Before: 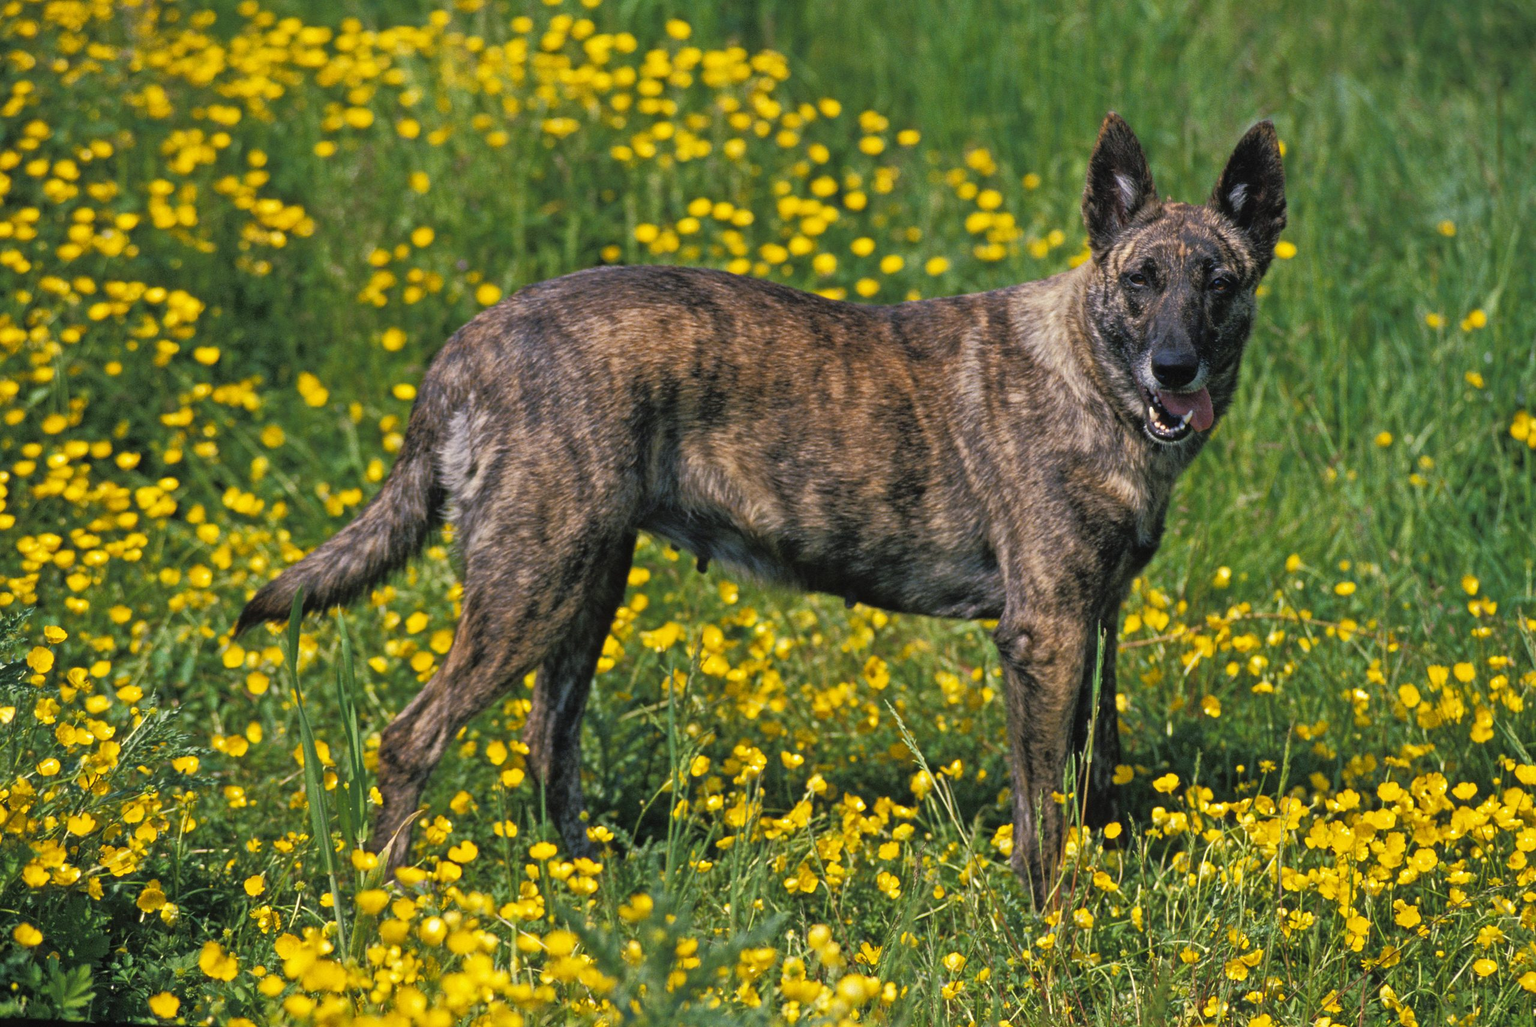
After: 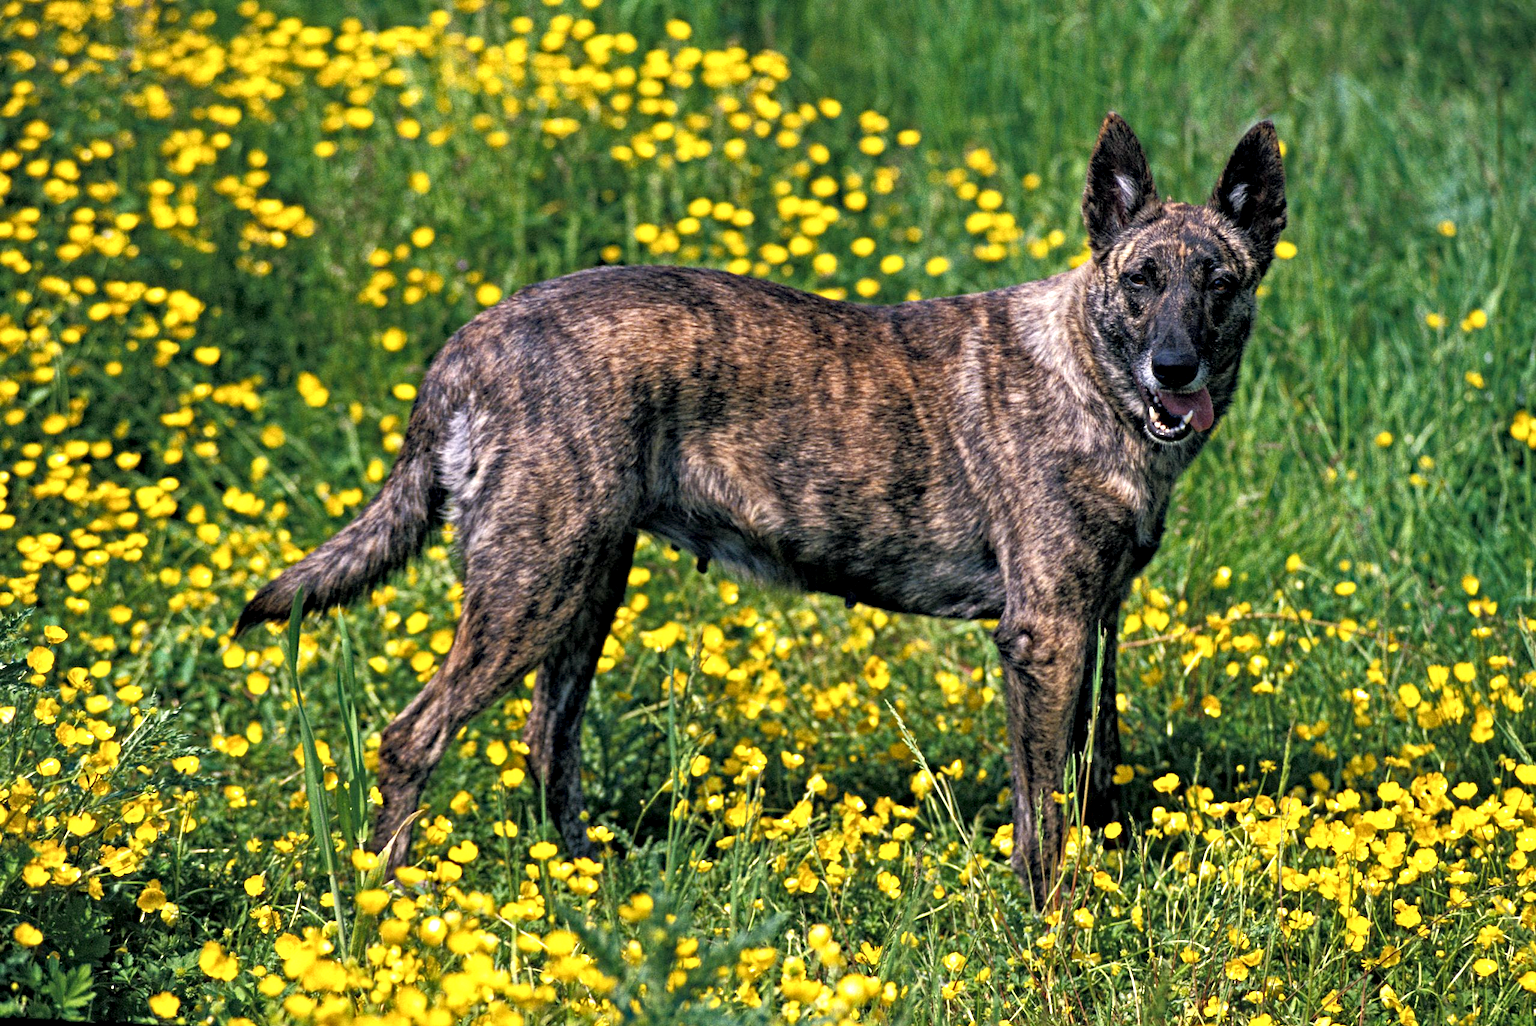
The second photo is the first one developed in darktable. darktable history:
tone equalizer: edges refinement/feathering 500, mask exposure compensation -1.57 EV, preserve details no
local contrast: highlights 150%, shadows 149%, detail 139%, midtone range 0.26
exposure: exposure 0.437 EV, compensate highlight preservation false
haze removal: strength 0.292, distance 0.245, adaptive false
